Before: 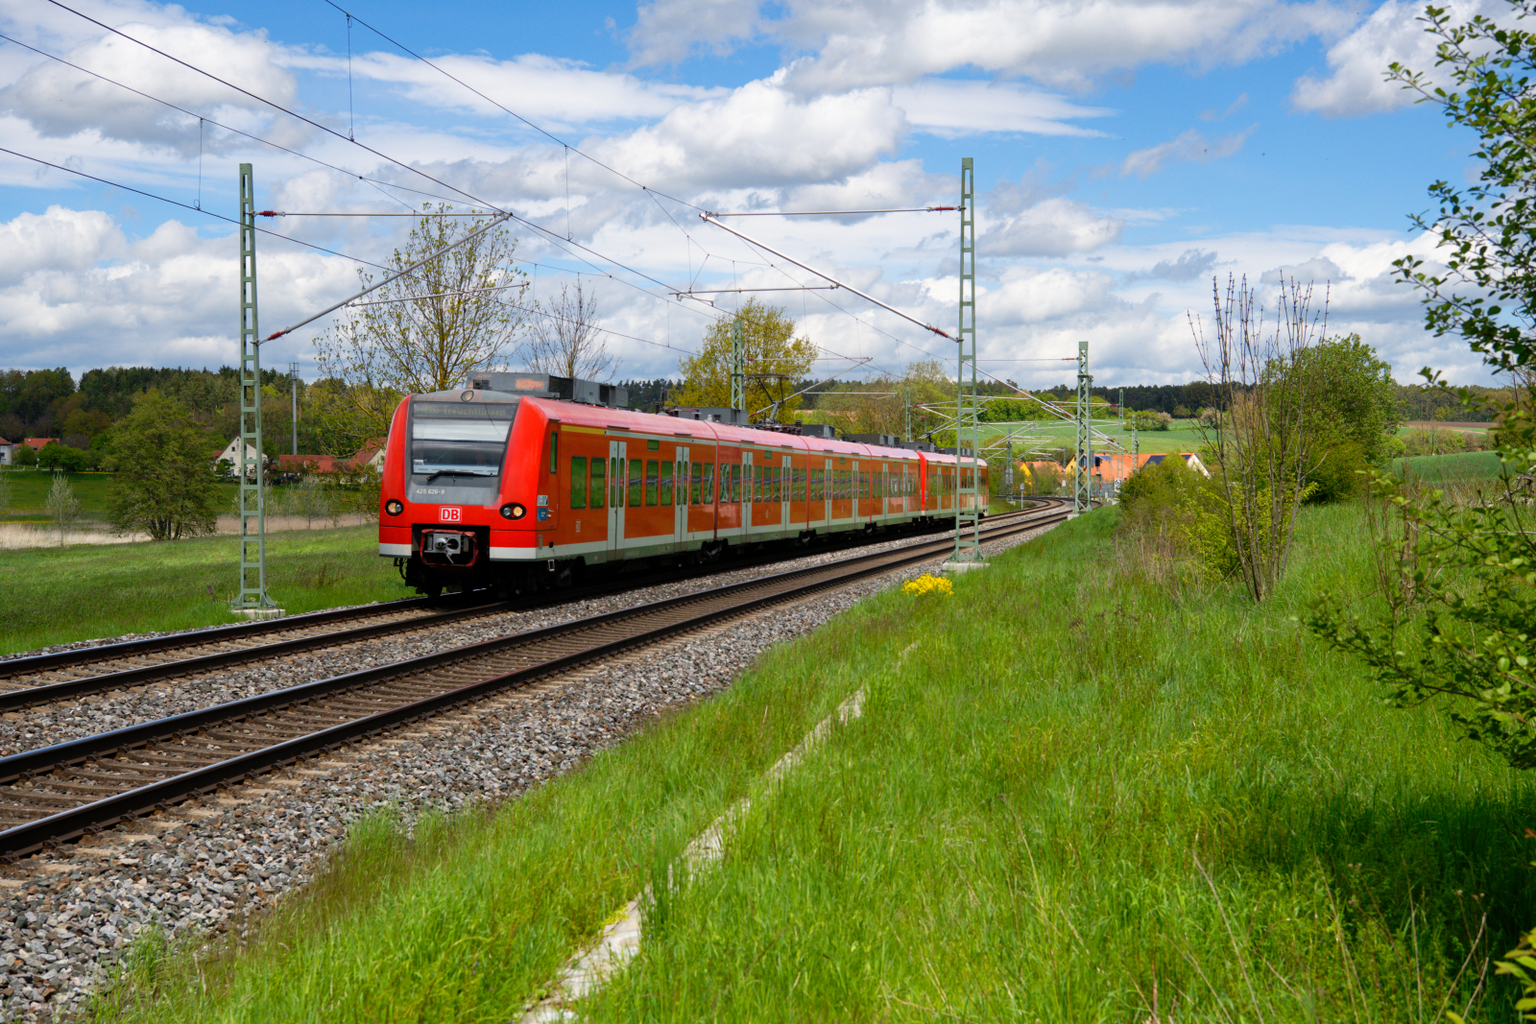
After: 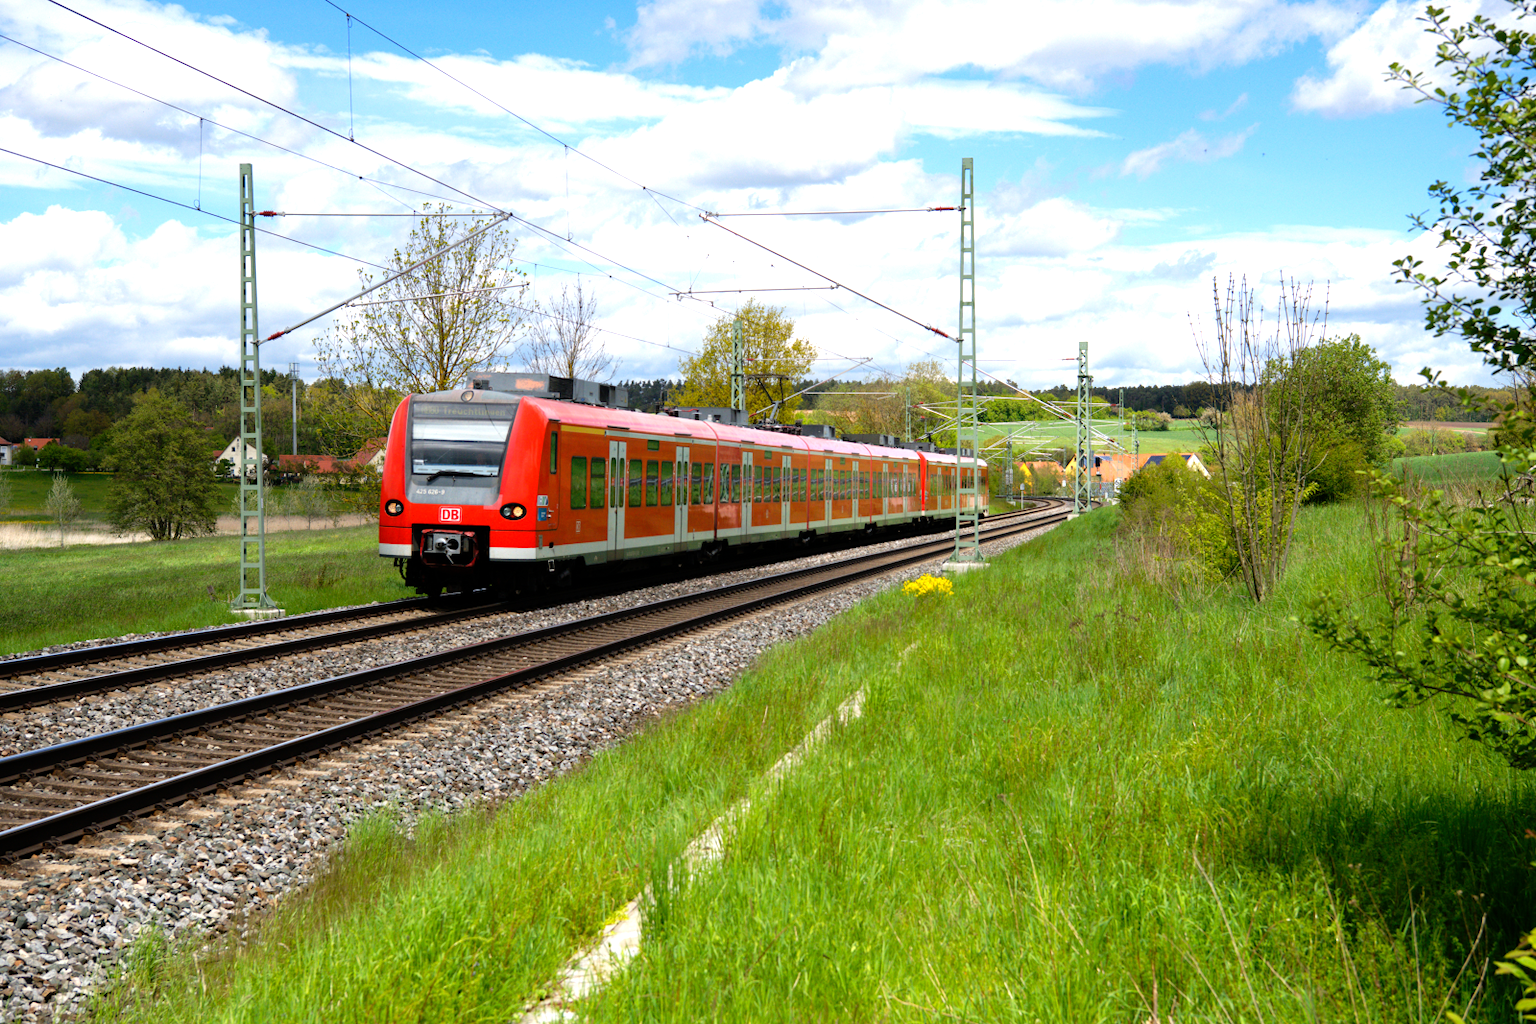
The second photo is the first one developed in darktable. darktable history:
tone equalizer: -8 EV -0.752 EV, -7 EV -0.734 EV, -6 EV -0.612 EV, -5 EV -0.374 EV, -3 EV 0.383 EV, -2 EV 0.6 EV, -1 EV 0.684 EV, +0 EV 0.762 EV, mask exposure compensation -0.495 EV
